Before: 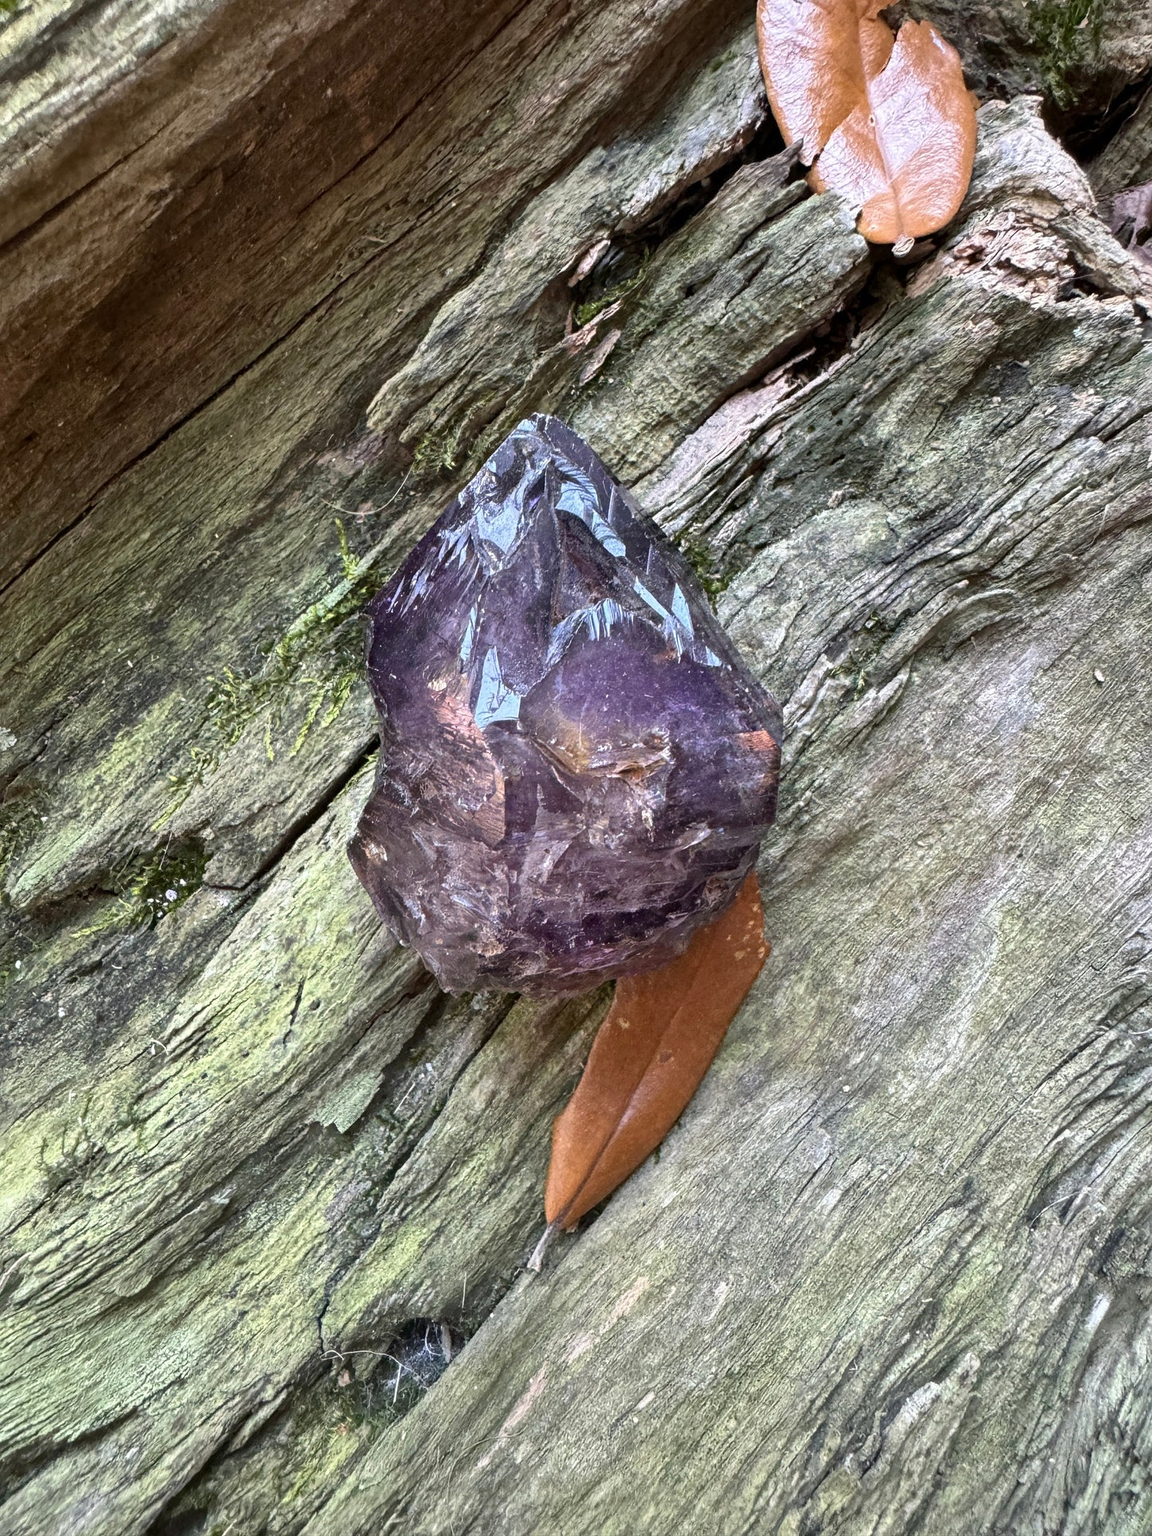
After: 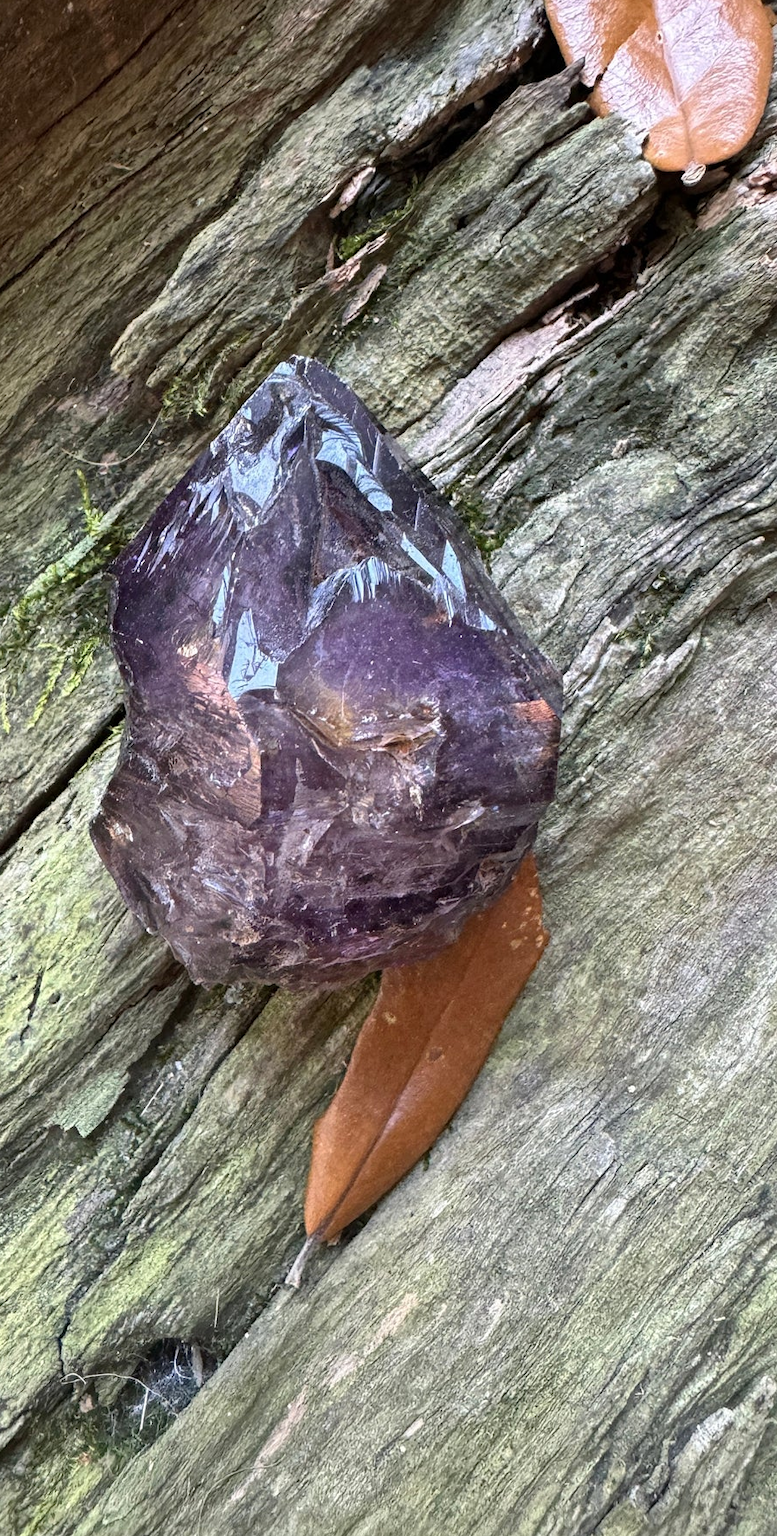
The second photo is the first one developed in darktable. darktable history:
crop and rotate: left 23.027%, top 5.629%, right 14.822%, bottom 2.263%
